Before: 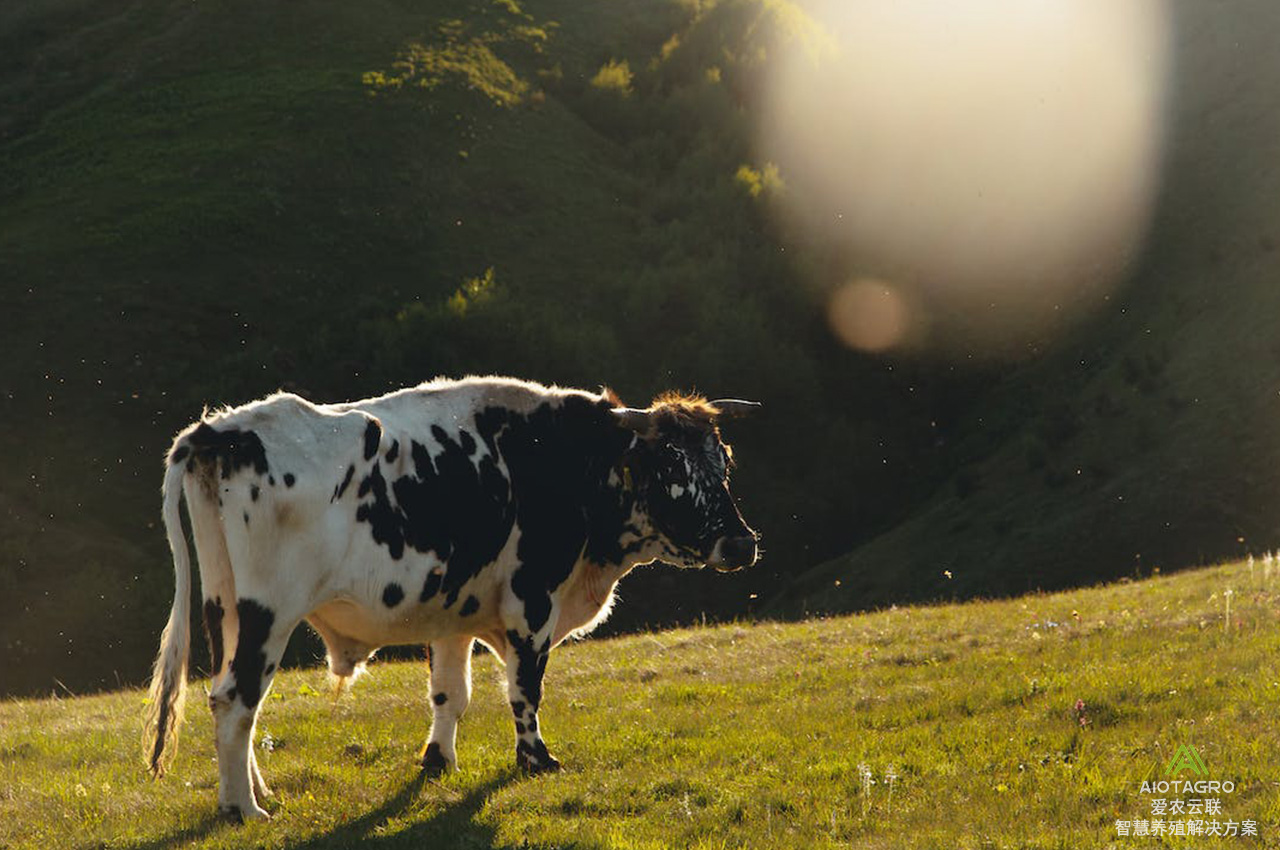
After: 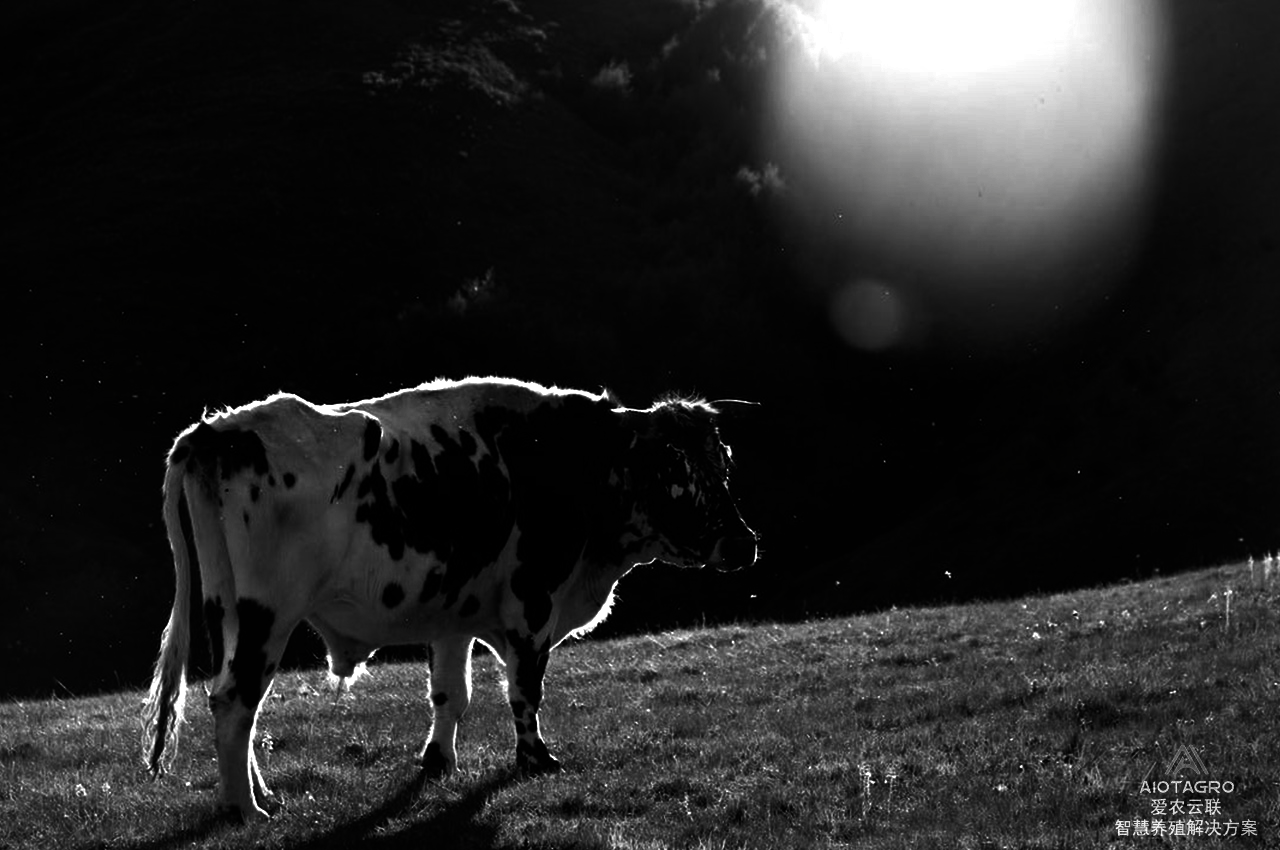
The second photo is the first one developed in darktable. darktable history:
vignetting: center (-0.12, -0.006)
contrast brightness saturation: contrast 0.02, brightness -0.984, saturation -0.999
exposure: black level correction 0, exposure 0.5 EV, compensate highlight preservation false
